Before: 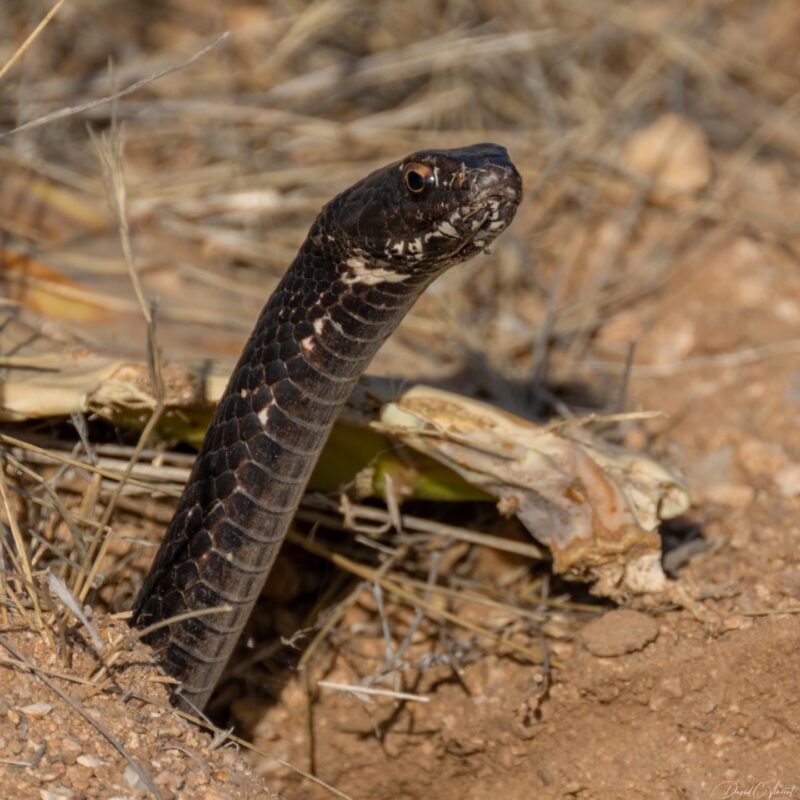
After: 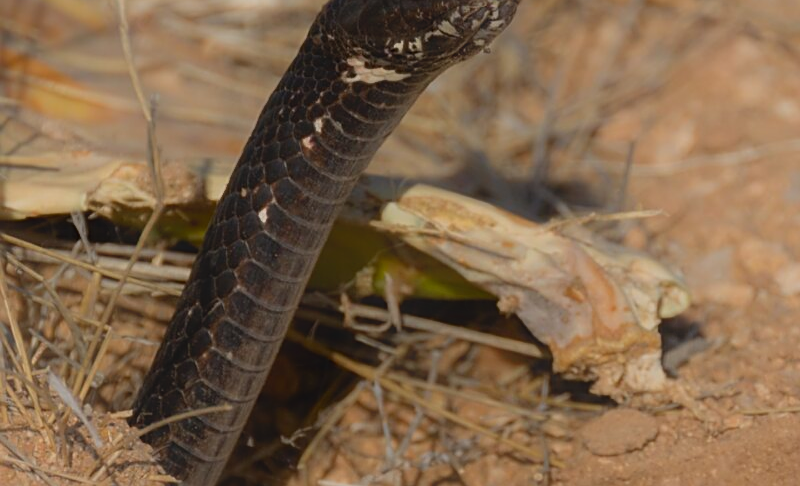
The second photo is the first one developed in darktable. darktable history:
sharpen: amount 0.484
crop and rotate: top 25.172%, bottom 14.033%
contrast equalizer: y [[0.609, 0.611, 0.615, 0.613, 0.607, 0.603], [0.504, 0.498, 0.496, 0.499, 0.506, 0.516], [0 ×6], [0 ×6], [0 ×6]], mix -0.991
